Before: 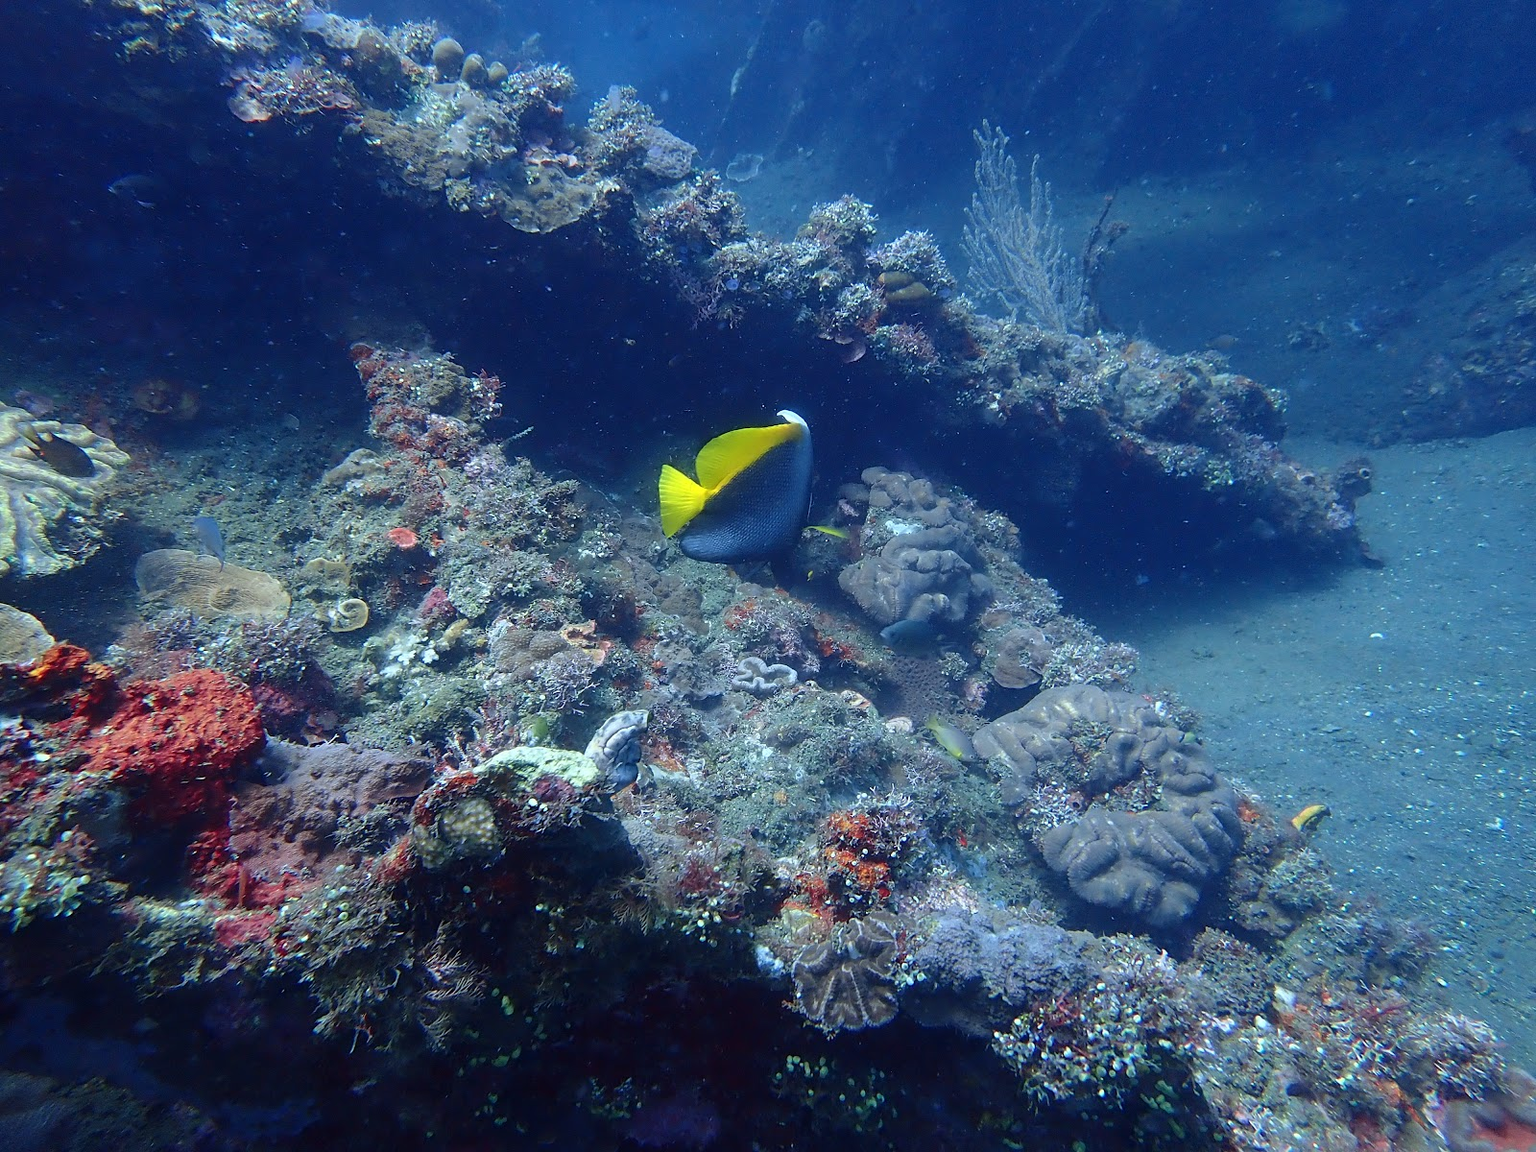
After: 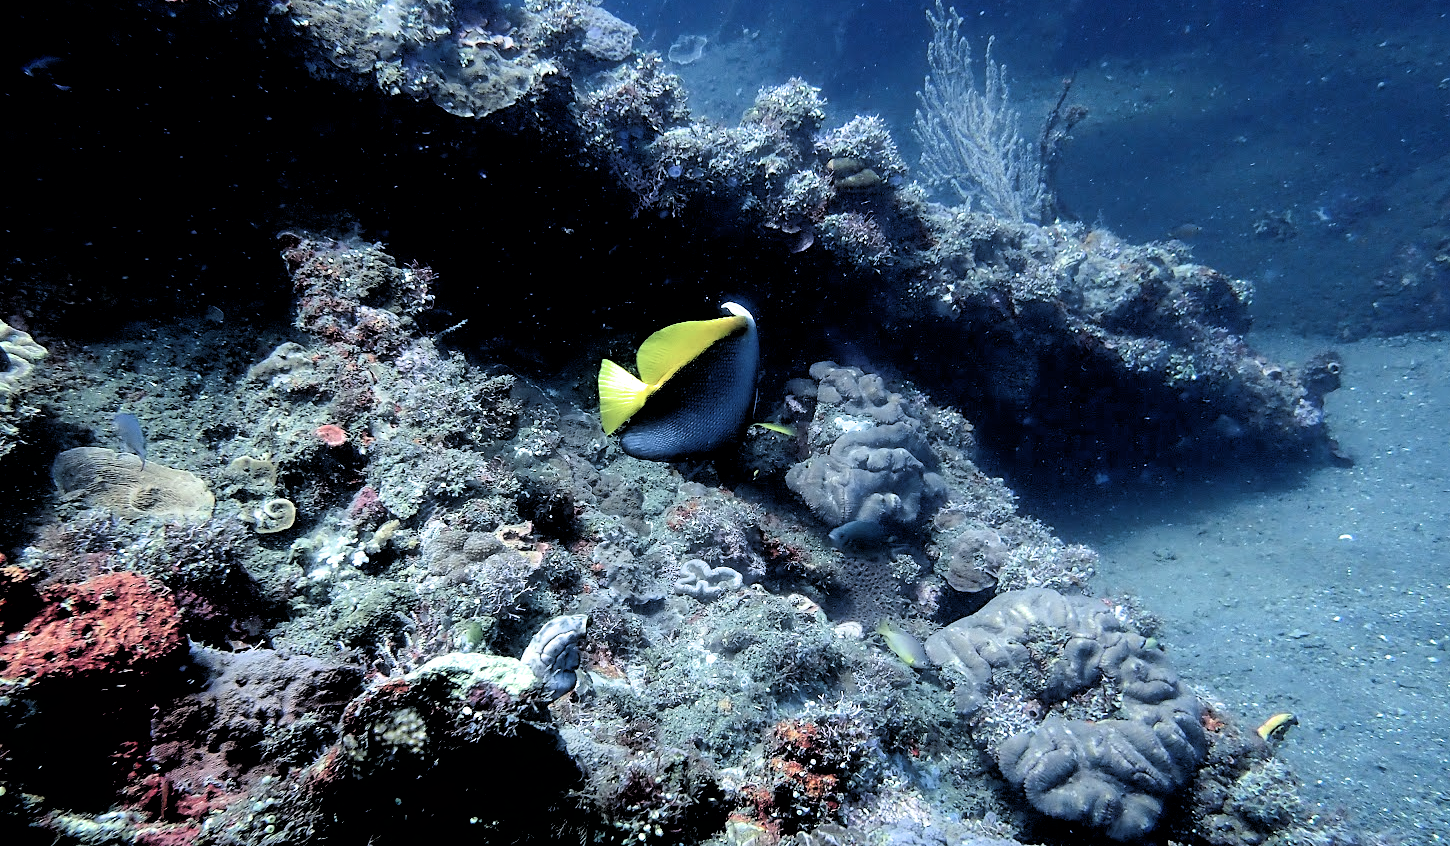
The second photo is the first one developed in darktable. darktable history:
haze removal: strength -0.096, compatibility mode true, adaptive false
crop: left 5.505%, top 10.465%, right 3.809%, bottom 18.985%
filmic rgb: black relative exposure -1.03 EV, white relative exposure 2.07 EV, hardness 1.59, contrast 2.247
